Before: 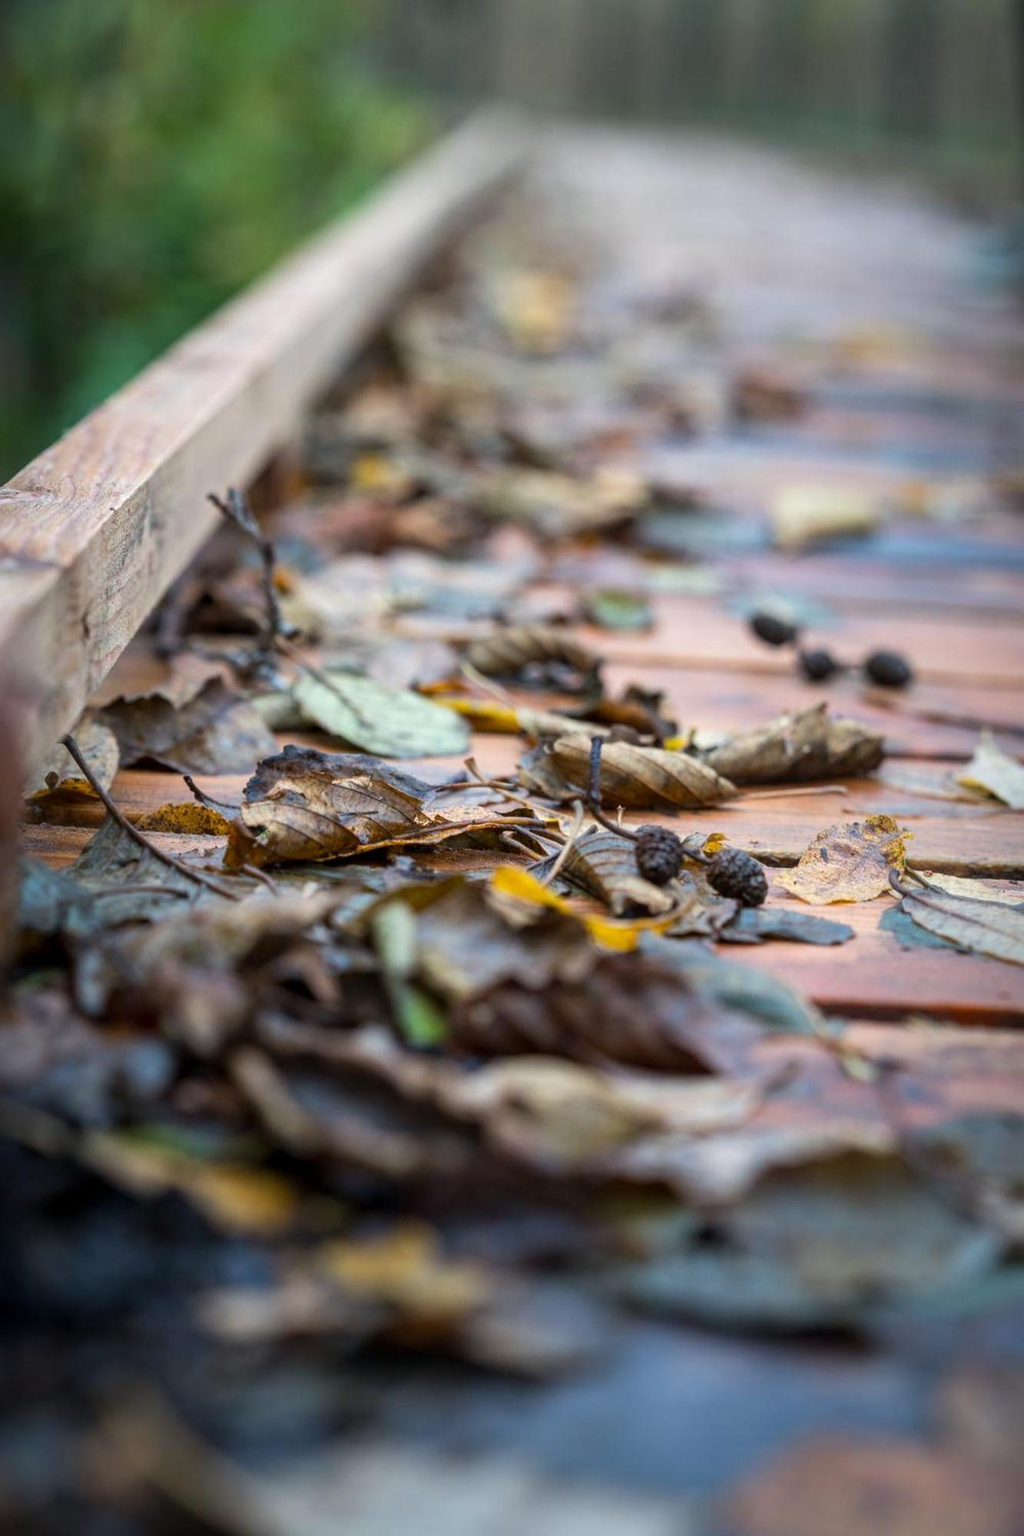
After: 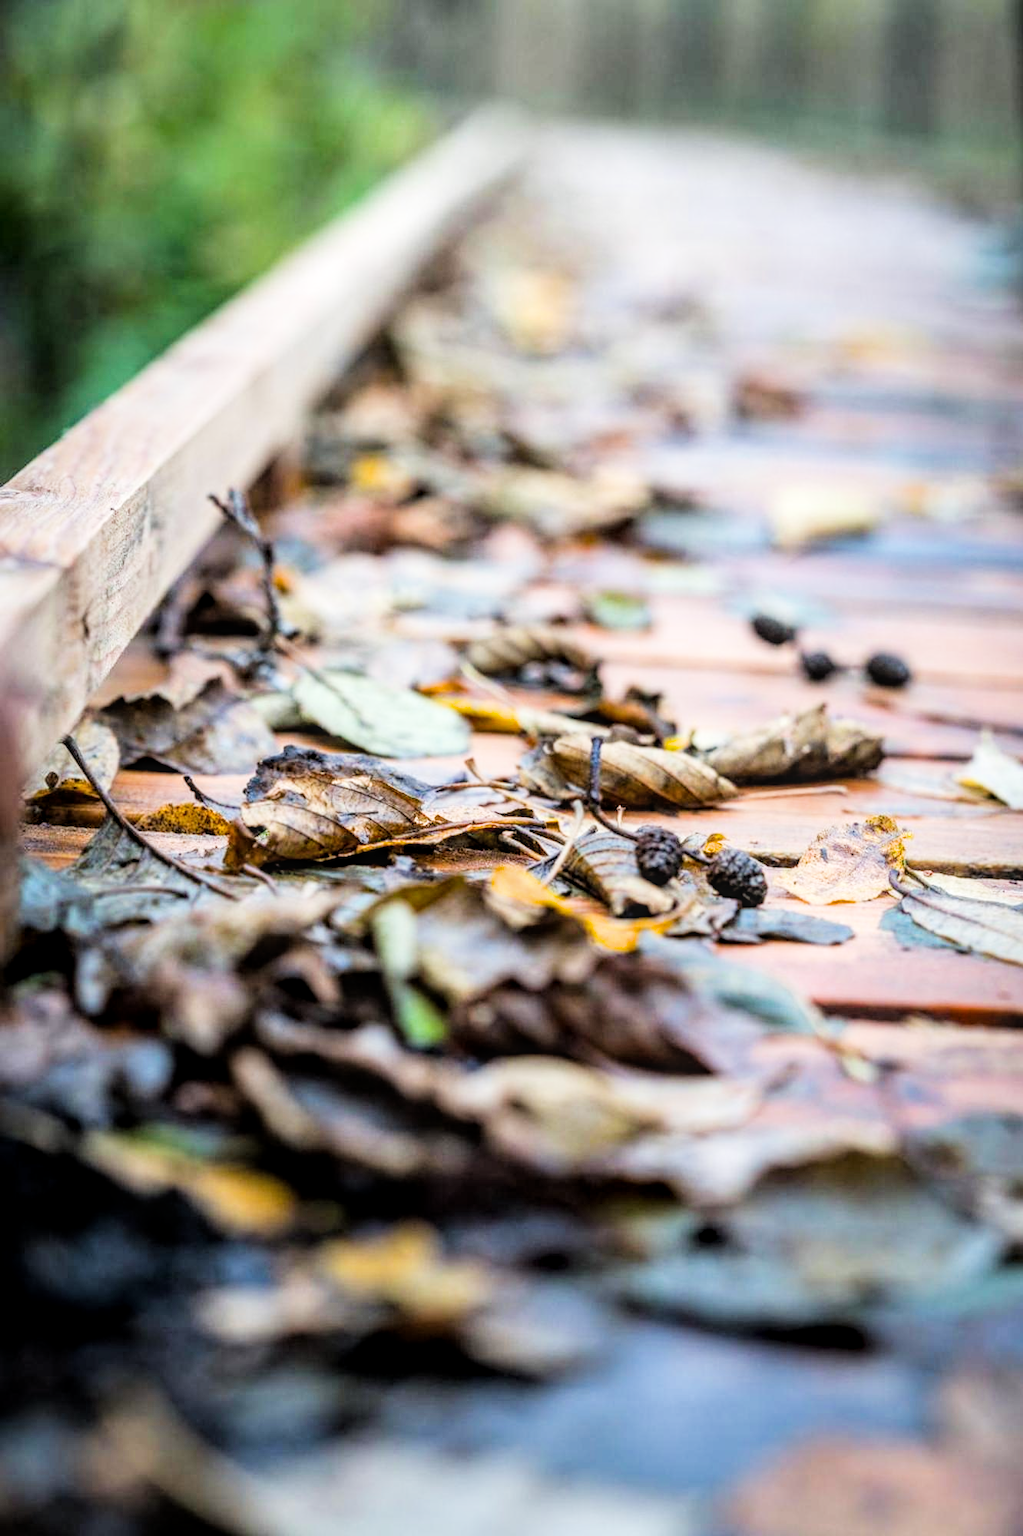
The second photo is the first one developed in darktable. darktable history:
exposure: black level correction 0, exposure 1.1 EV, compensate exposure bias true, compensate highlight preservation false
color balance rgb: perceptual saturation grading › global saturation 10%, global vibrance 10%
filmic rgb: black relative exposure -5 EV, hardness 2.88, contrast 1.3, highlights saturation mix -30%
local contrast: on, module defaults
